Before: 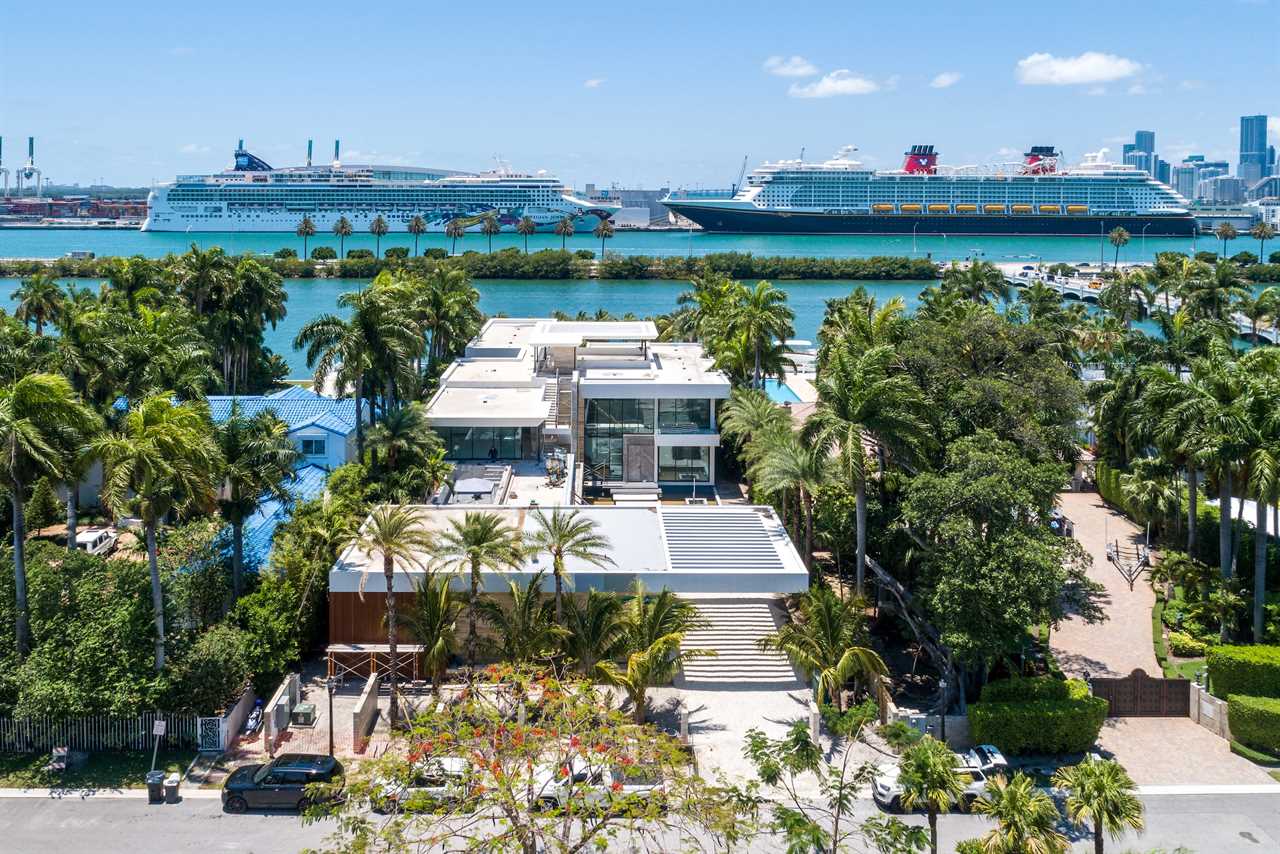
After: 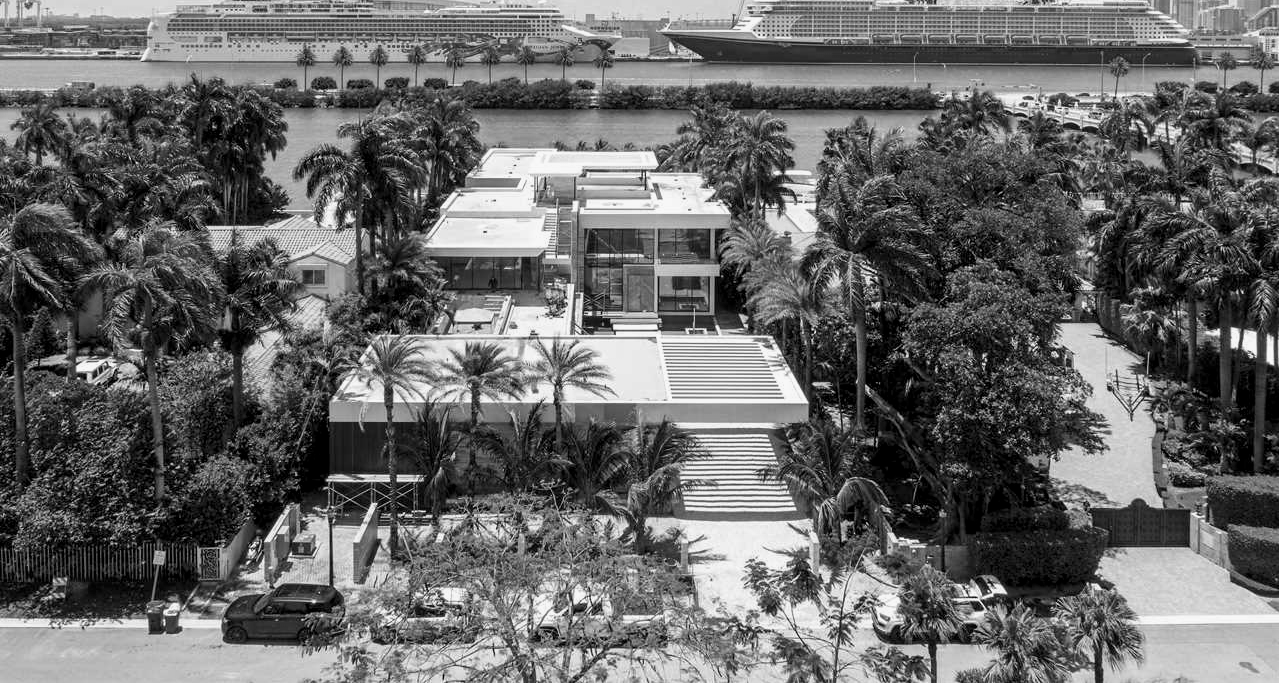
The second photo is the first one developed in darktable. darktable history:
color calibration: output gray [0.253, 0.26, 0.487, 0], illuminant same as pipeline (D50), adaptation XYZ, x 0.347, y 0.357, temperature 5021.34 K
levels: levels [0.026, 0.507, 0.987]
crop and rotate: top 19.978%
